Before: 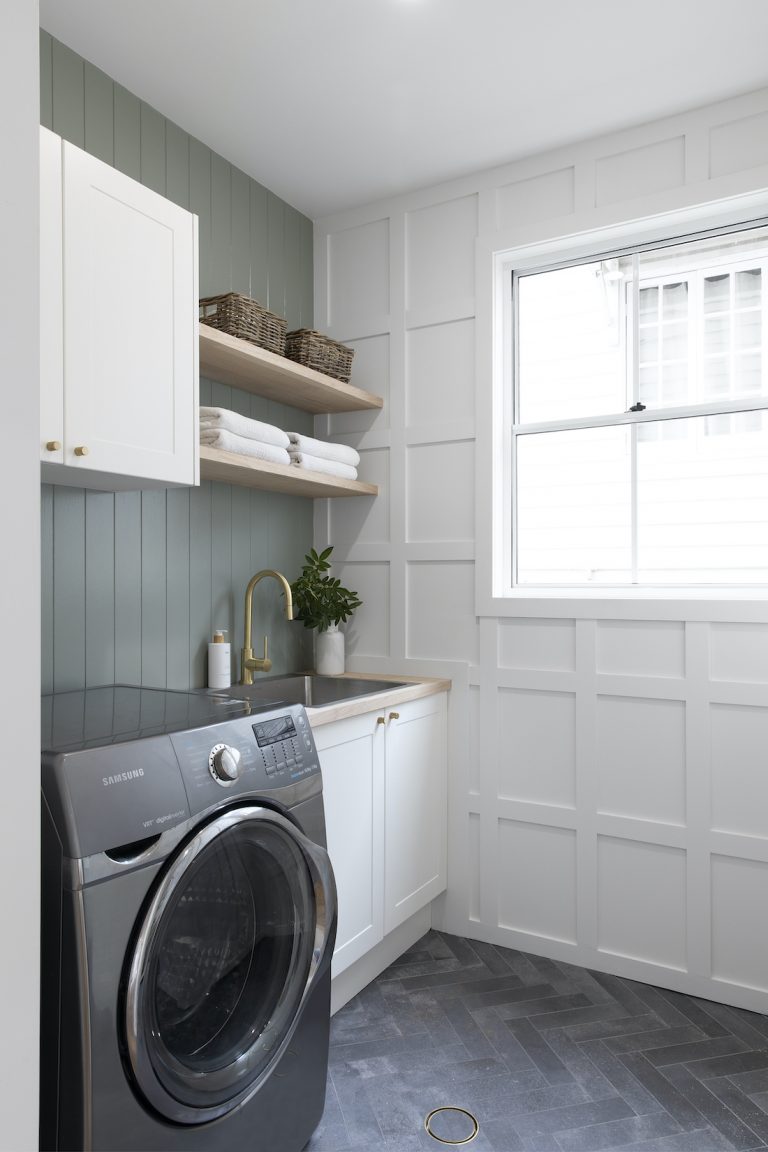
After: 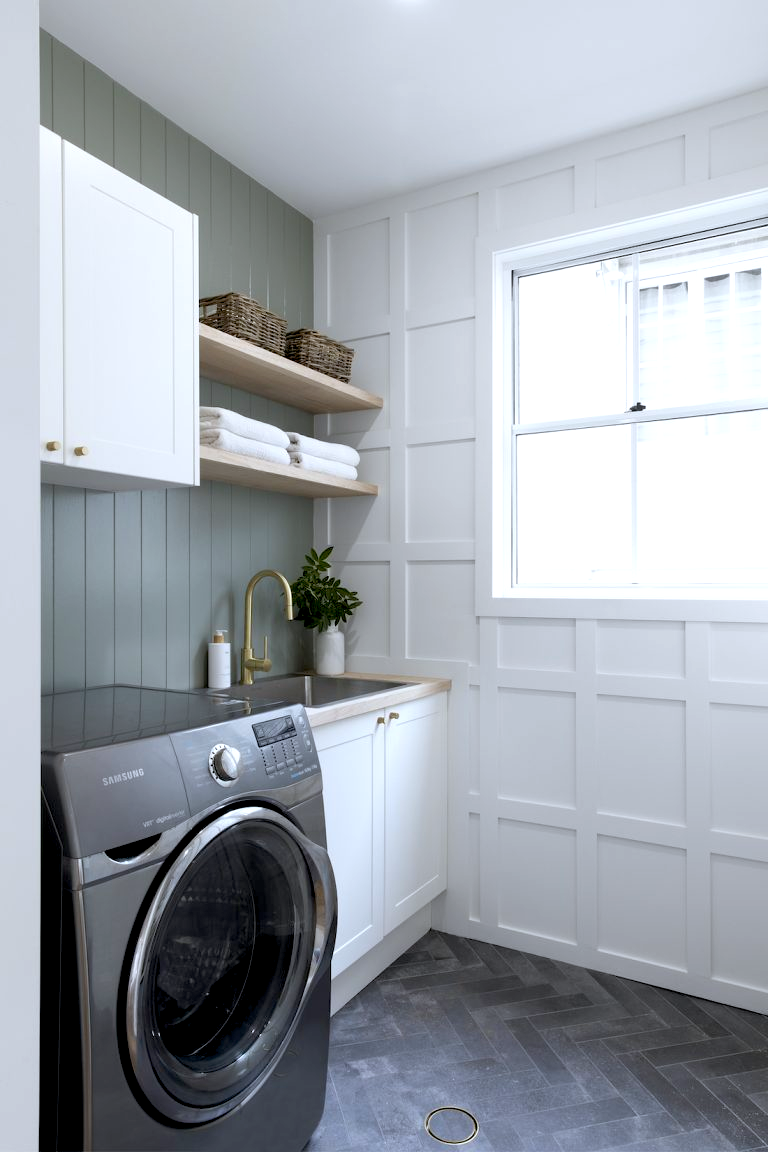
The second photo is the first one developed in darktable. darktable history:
color balance rgb: highlights gain › luminance 16.655%, highlights gain › chroma 2.944%, highlights gain › hue 257.58°, global offset › luminance -1.443%, perceptual saturation grading › global saturation 0.685%, perceptual saturation grading › mid-tones 11.658%
